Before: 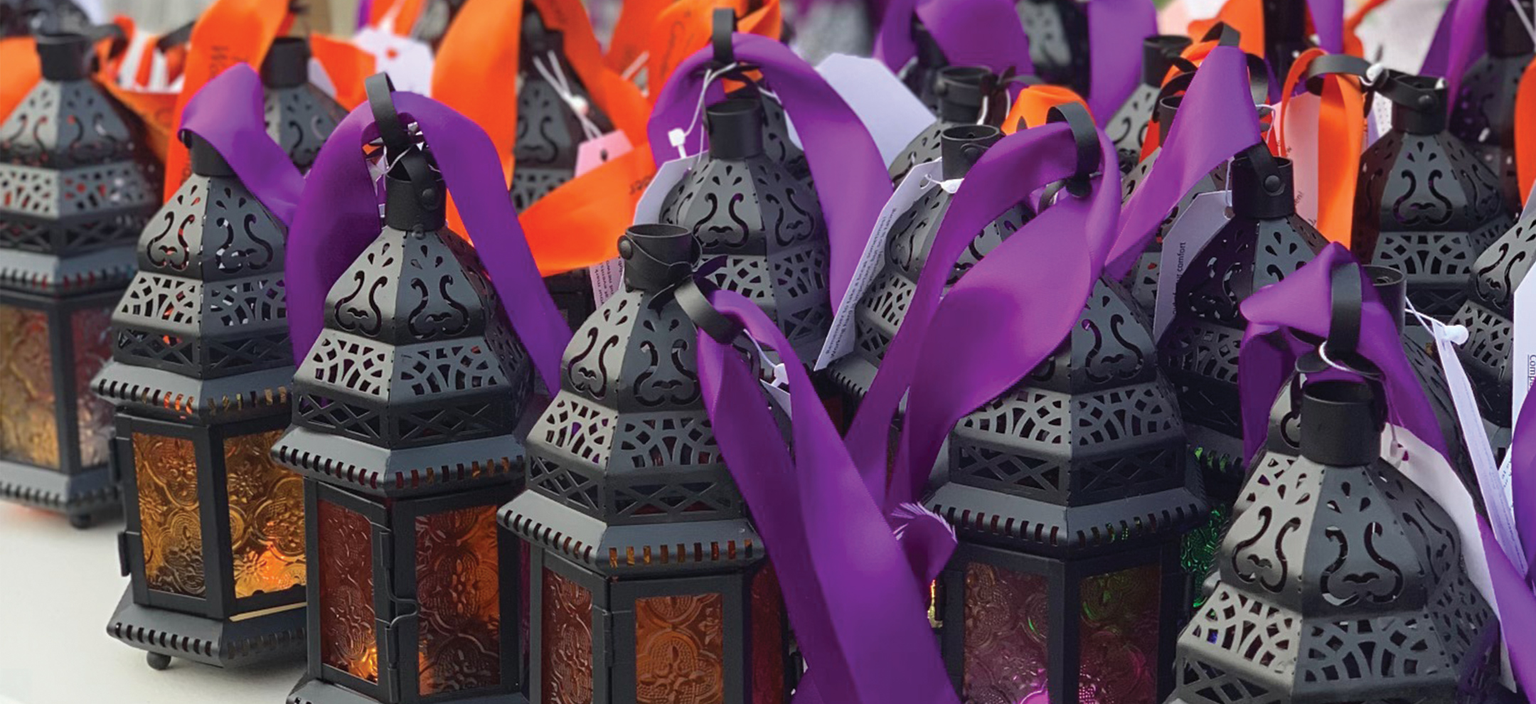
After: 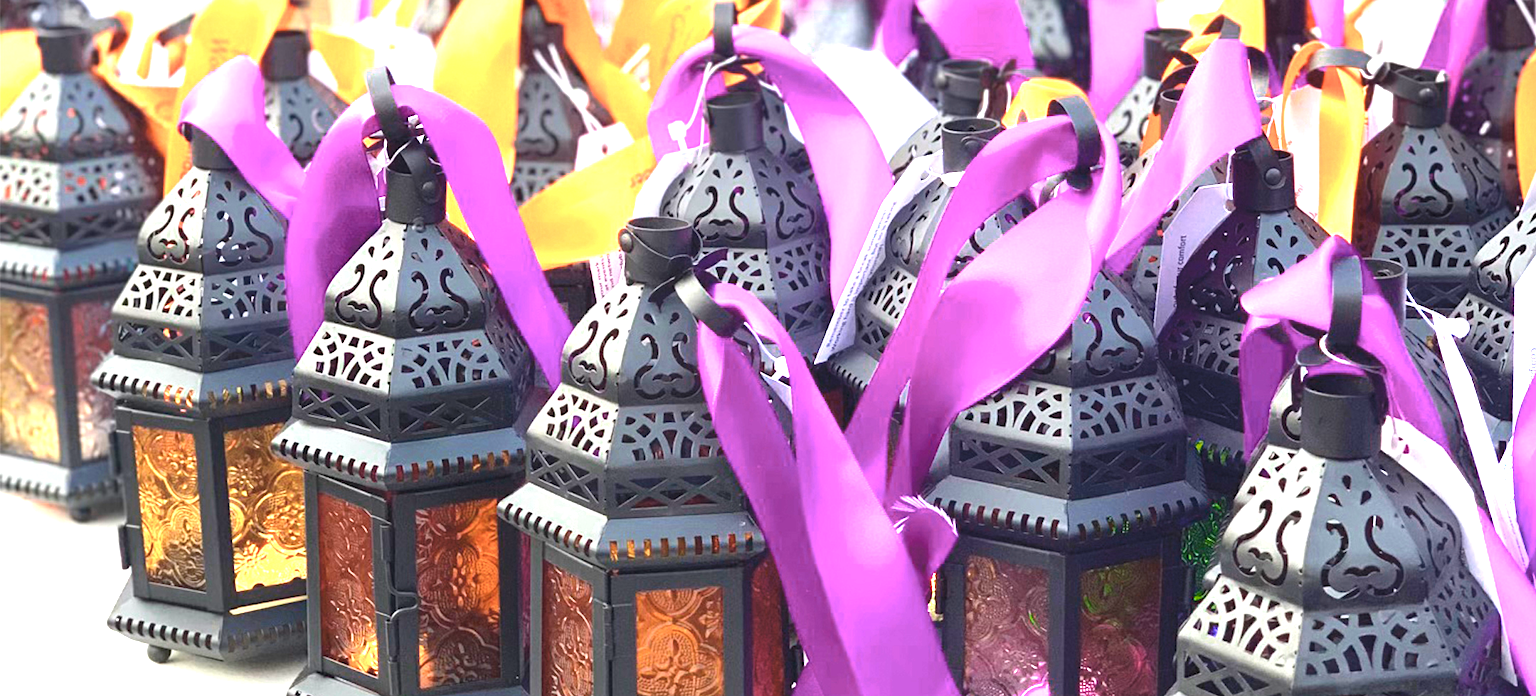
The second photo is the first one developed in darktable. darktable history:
crop: top 1.049%, right 0.001%
exposure: black level correction 0.001, exposure 1.646 EV, compensate exposure bias true, compensate highlight preservation false
color zones: curves: ch0 [(0.099, 0.624) (0.257, 0.596) (0.384, 0.376) (0.529, 0.492) (0.697, 0.564) (0.768, 0.532) (0.908, 0.644)]; ch1 [(0.112, 0.564) (0.254, 0.612) (0.432, 0.676) (0.592, 0.456) (0.743, 0.684) (0.888, 0.536)]; ch2 [(0.25, 0.5) (0.469, 0.36) (0.75, 0.5)]
